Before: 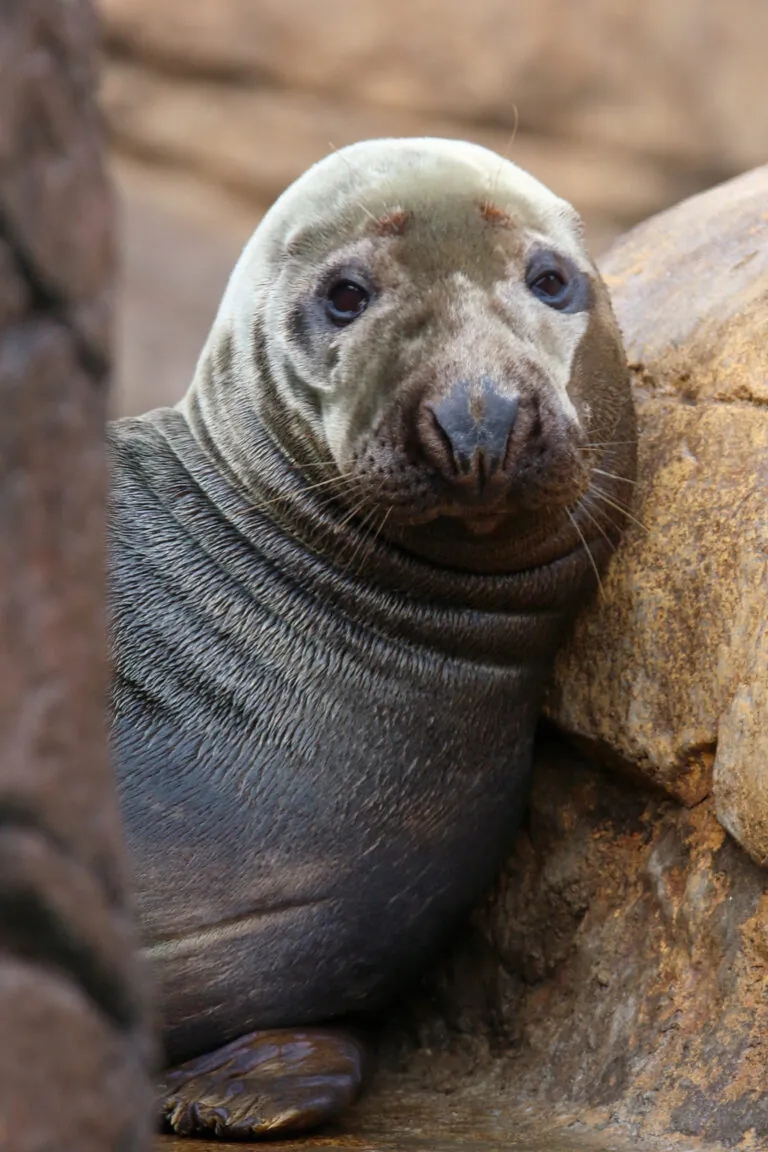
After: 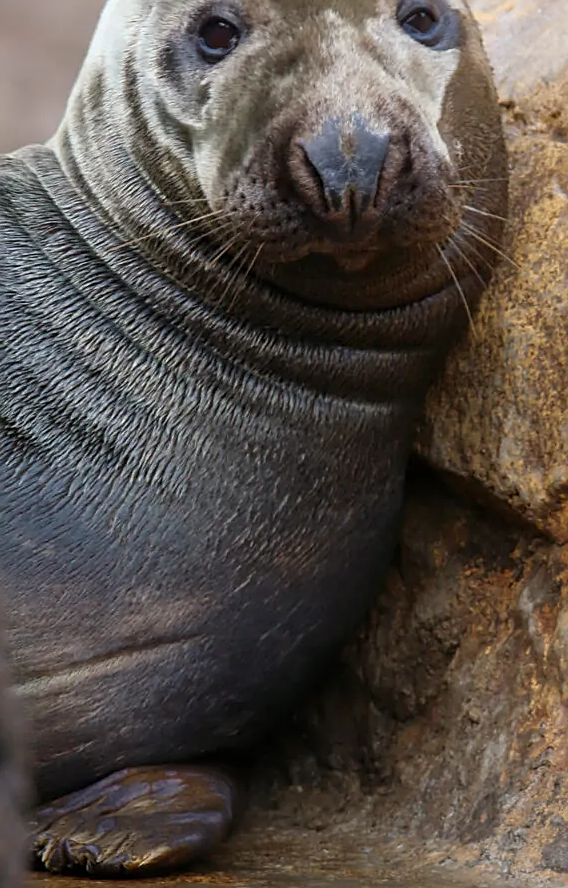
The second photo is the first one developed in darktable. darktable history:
exposure: compensate highlight preservation false
crop: left 16.871%, top 22.857%, right 9.116%
sharpen: on, module defaults
